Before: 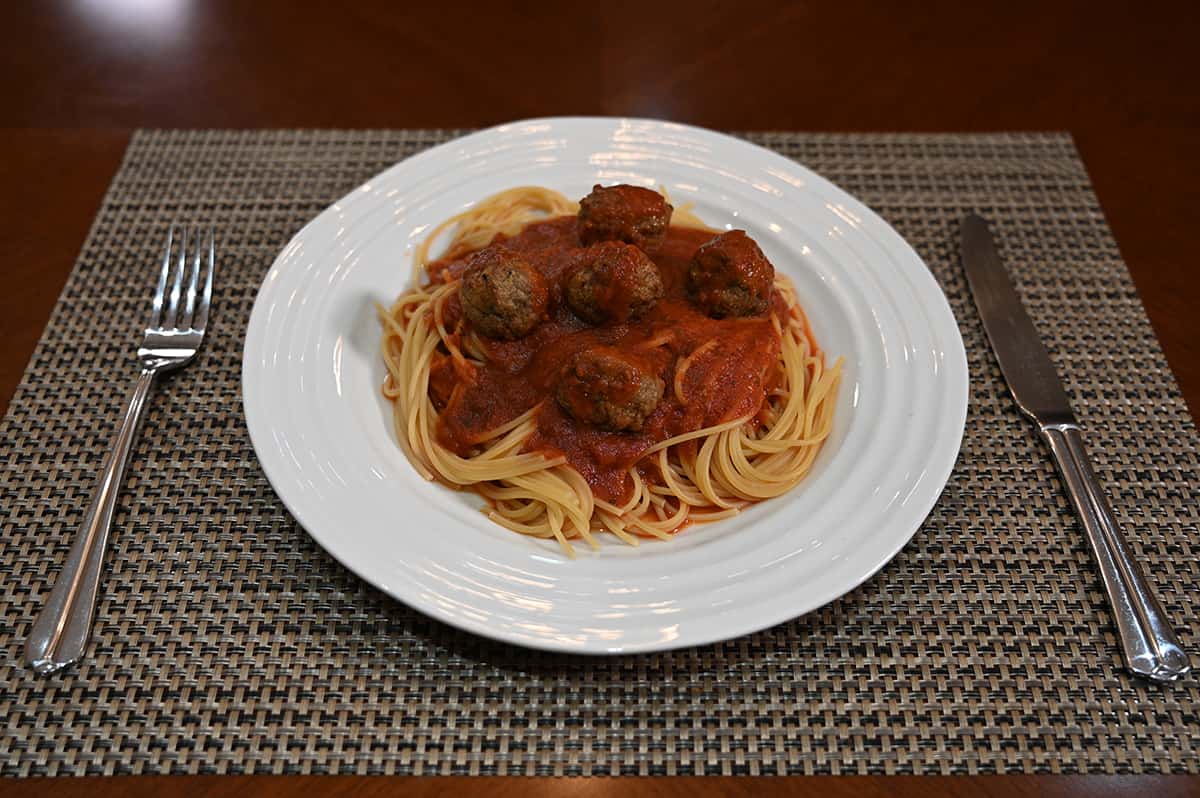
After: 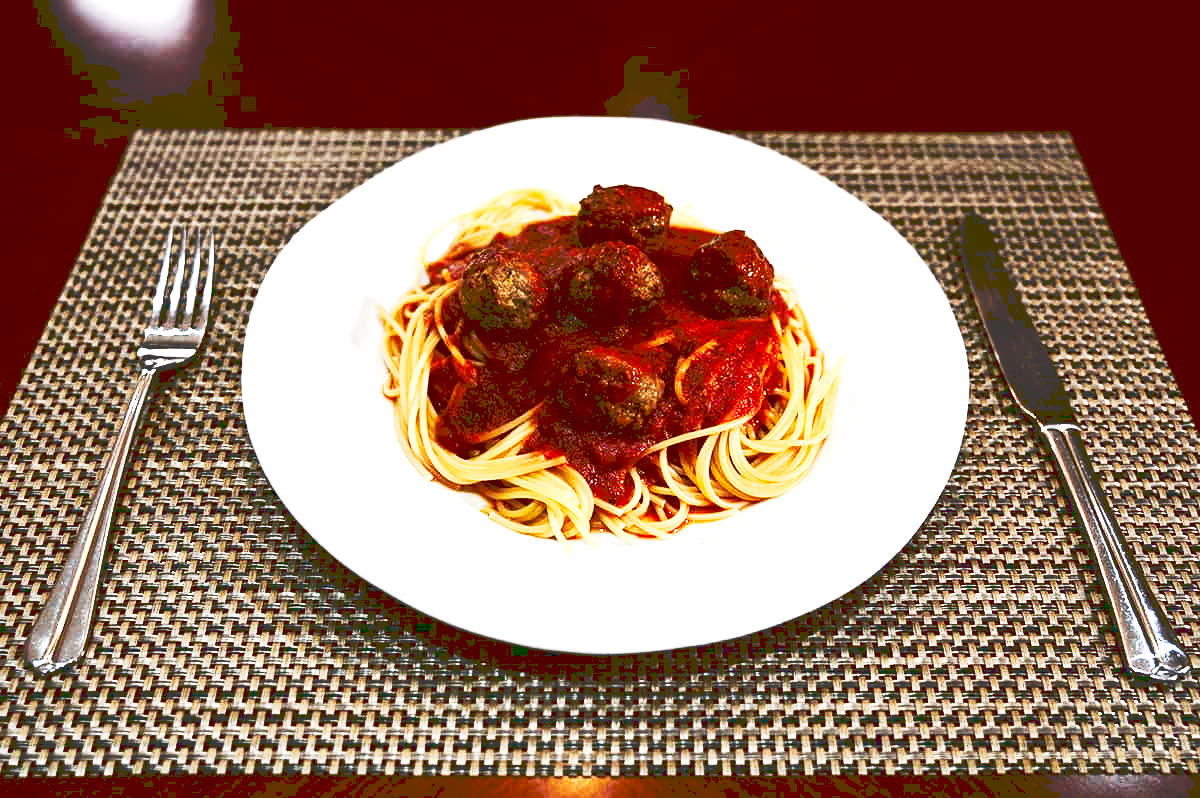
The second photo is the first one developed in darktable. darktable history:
tone curve: curves: ch0 [(0, 0) (0.003, 0.235) (0.011, 0.235) (0.025, 0.235) (0.044, 0.235) (0.069, 0.235) (0.1, 0.237) (0.136, 0.239) (0.177, 0.243) (0.224, 0.256) (0.277, 0.287) (0.335, 0.329) (0.399, 0.391) (0.468, 0.476) (0.543, 0.574) (0.623, 0.683) (0.709, 0.778) (0.801, 0.869) (0.898, 0.924) (1, 1)], preserve colors none
base curve: curves: ch0 [(0, 0) (0.032, 0.037) (0.105, 0.228) (0.435, 0.76) (0.856, 0.983) (1, 1)], preserve colors none
exposure: black level correction 0, exposure 1.191 EV, compensate highlight preservation false
contrast brightness saturation: contrast 0.094, brightness -0.607, saturation 0.173
shadows and highlights: shadows 13.35, white point adjustment 1.17, highlights -1.71, soften with gaussian
